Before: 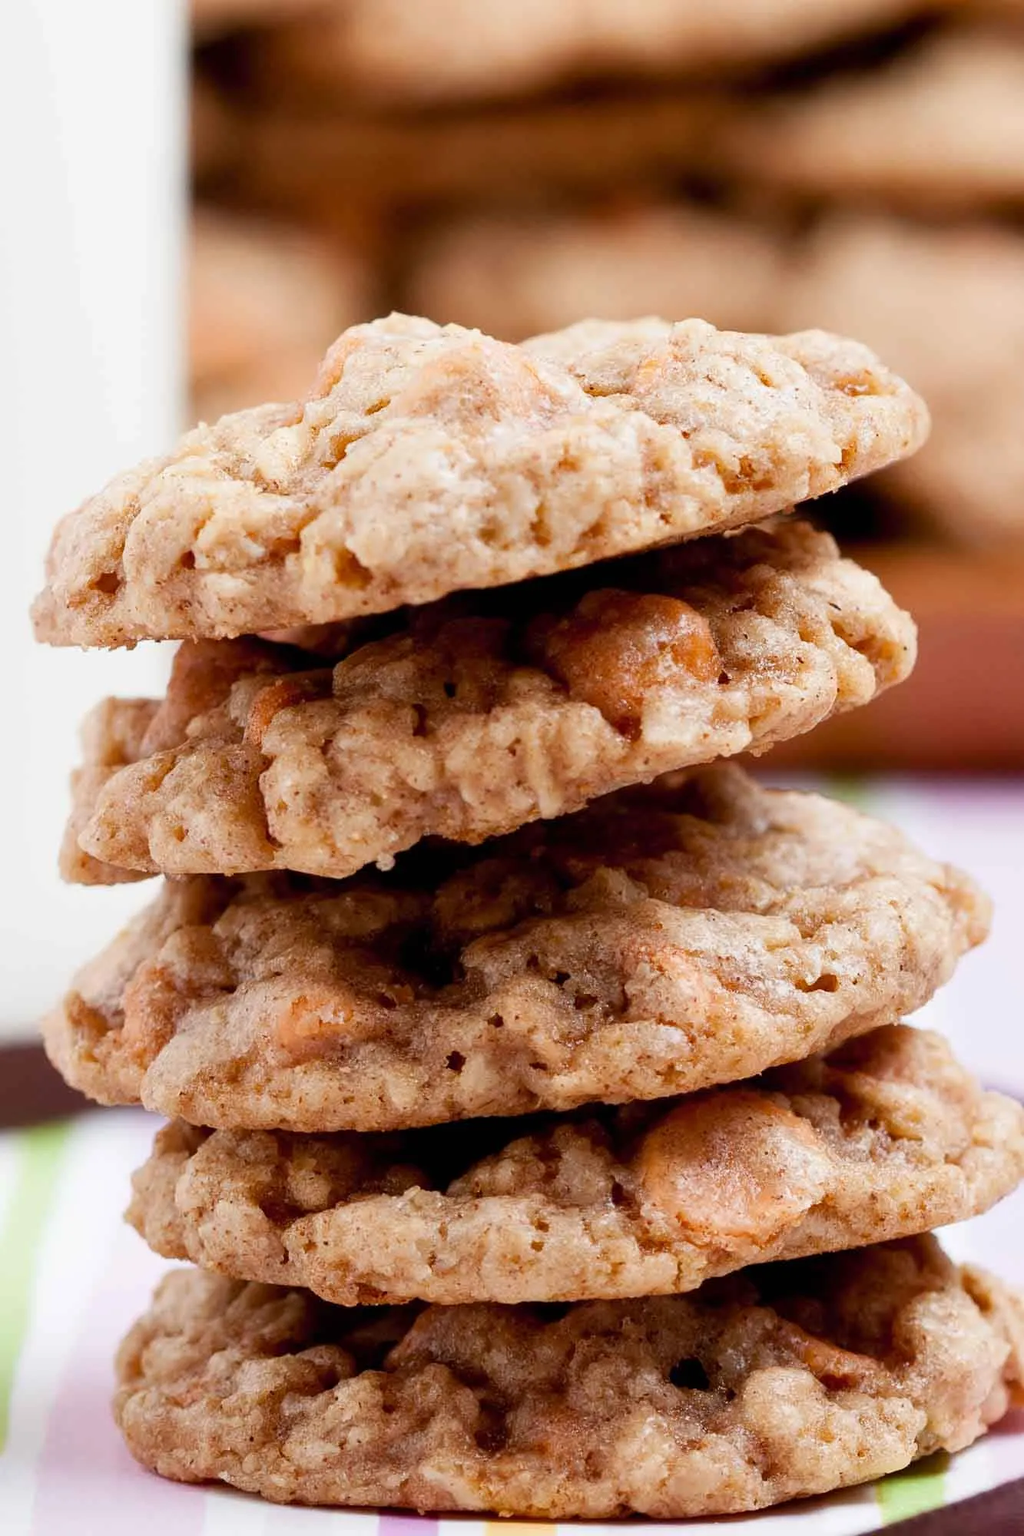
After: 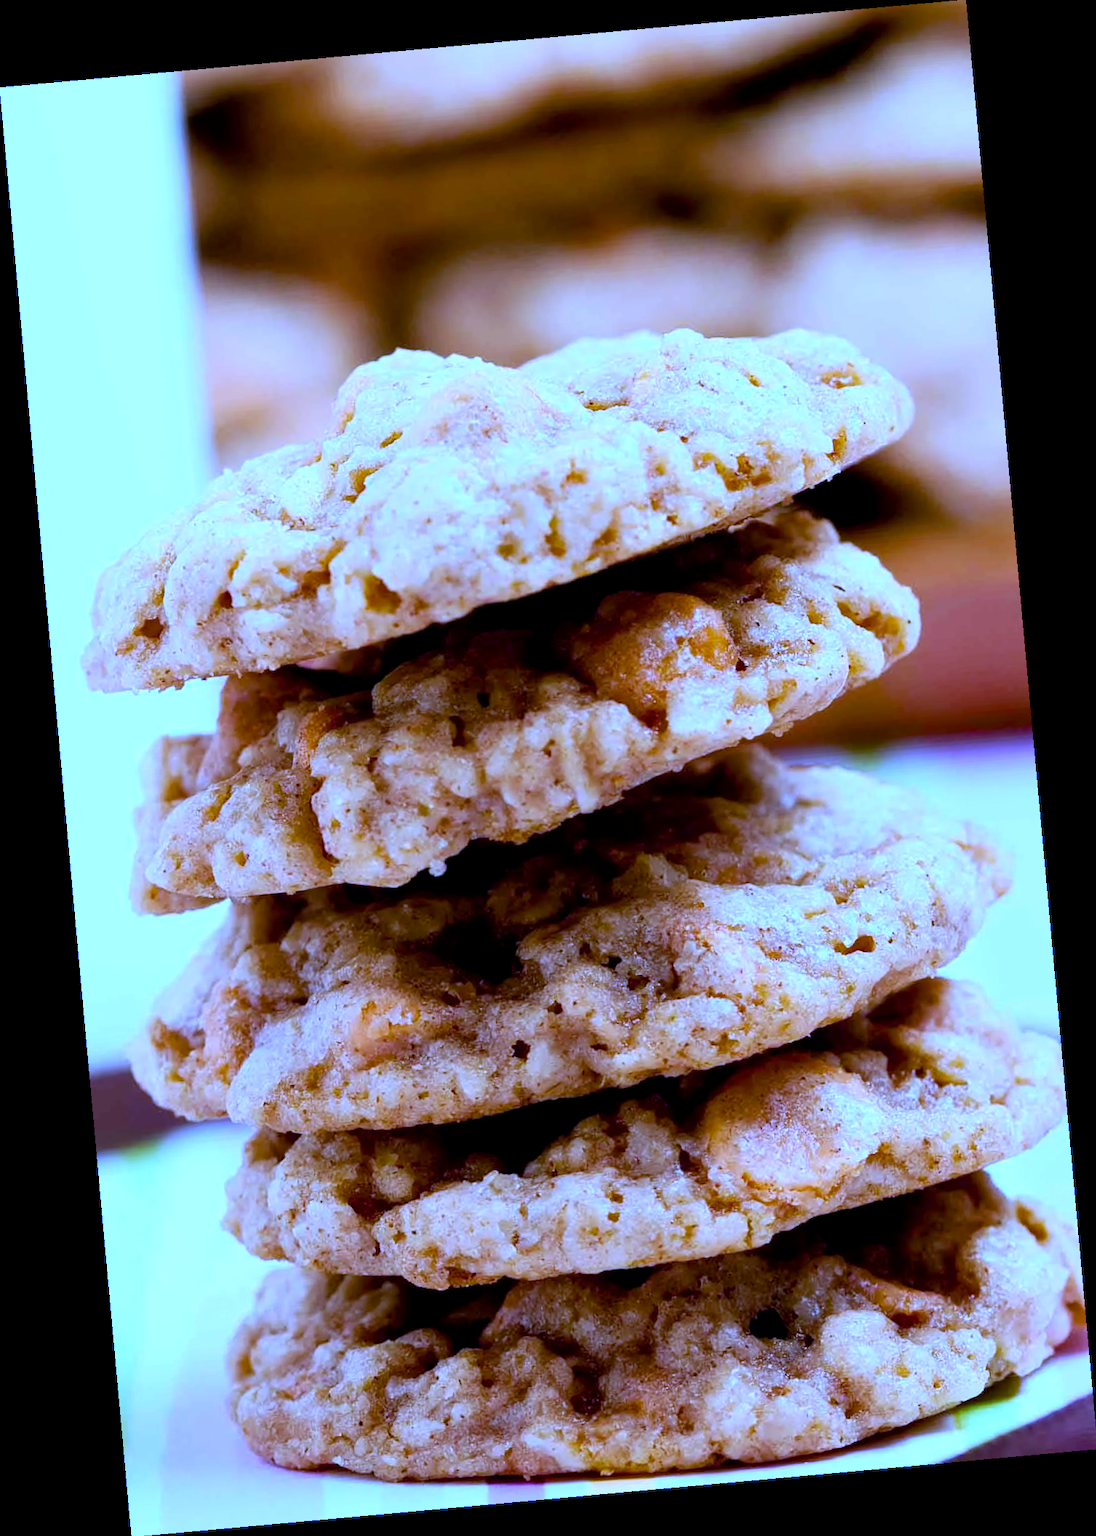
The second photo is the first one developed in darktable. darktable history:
white balance: red 0.766, blue 1.537
exposure: black level correction 0.003, exposure 0.383 EV, compensate highlight preservation false
rotate and perspective: rotation -5.2°, automatic cropping off
color balance rgb: perceptual saturation grading › global saturation 25%, global vibrance 20%
